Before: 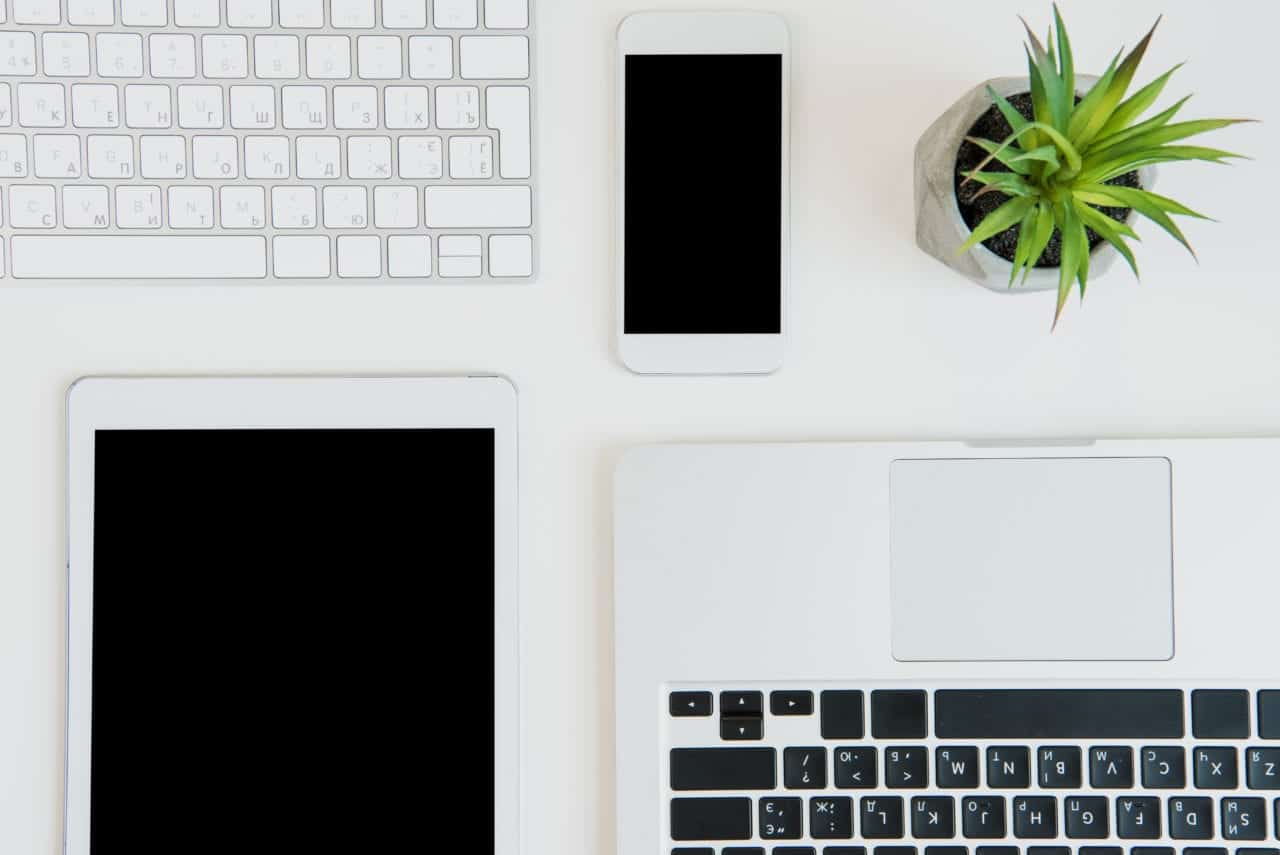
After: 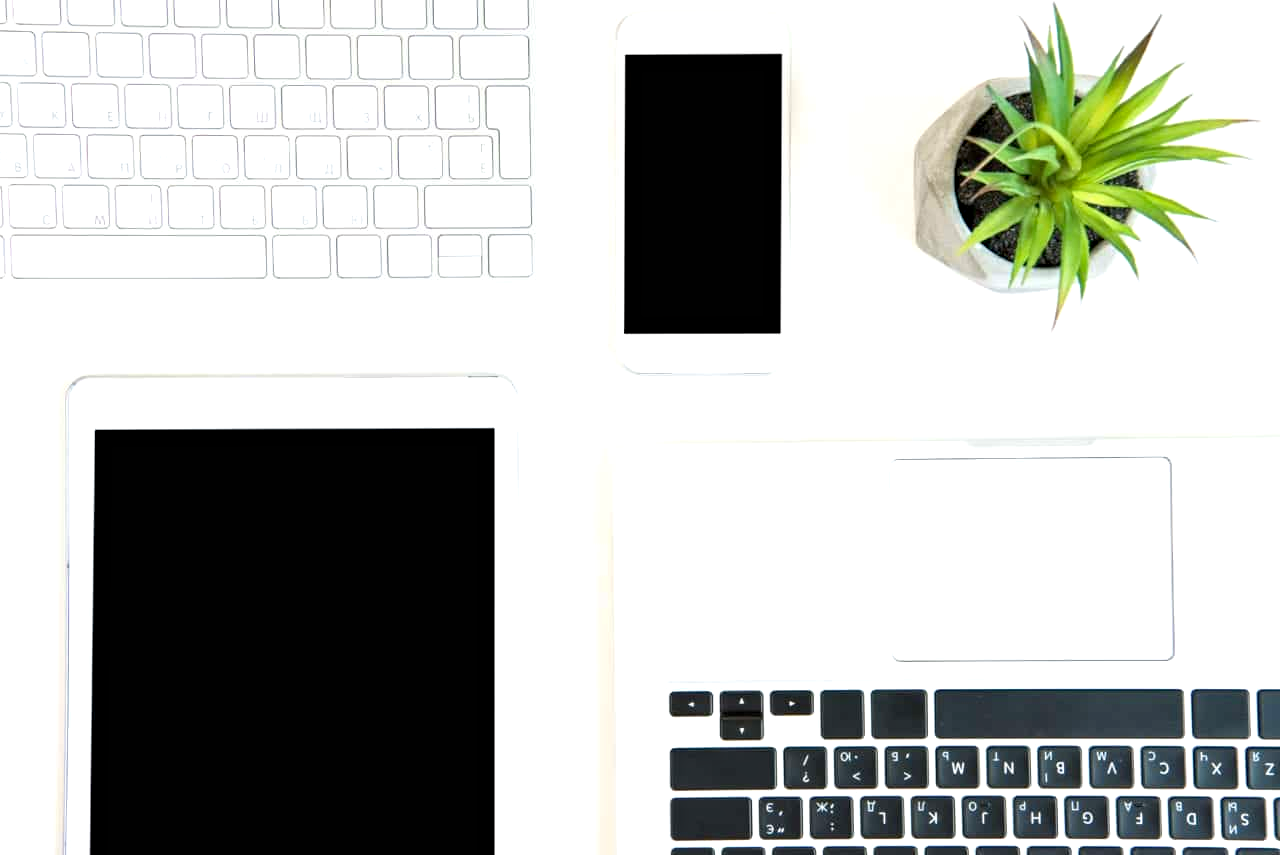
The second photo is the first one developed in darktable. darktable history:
exposure: black level correction 0, exposure 0.7 EV, compensate exposure bias true, compensate highlight preservation false
haze removal: compatibility mode true, adaptive false
